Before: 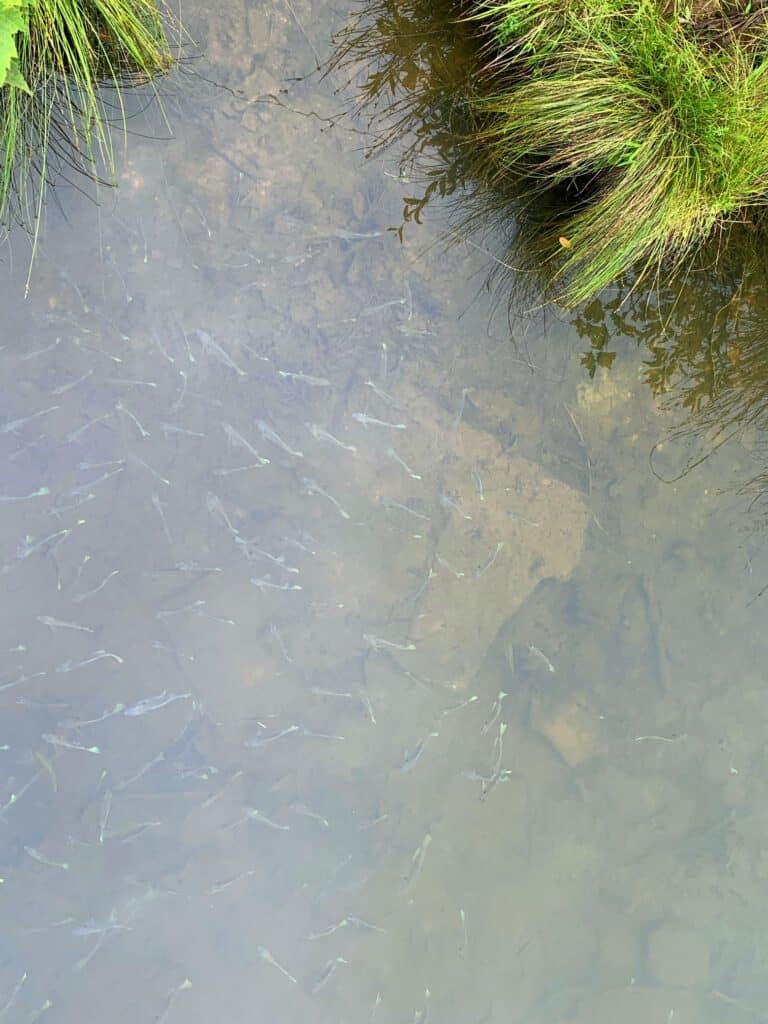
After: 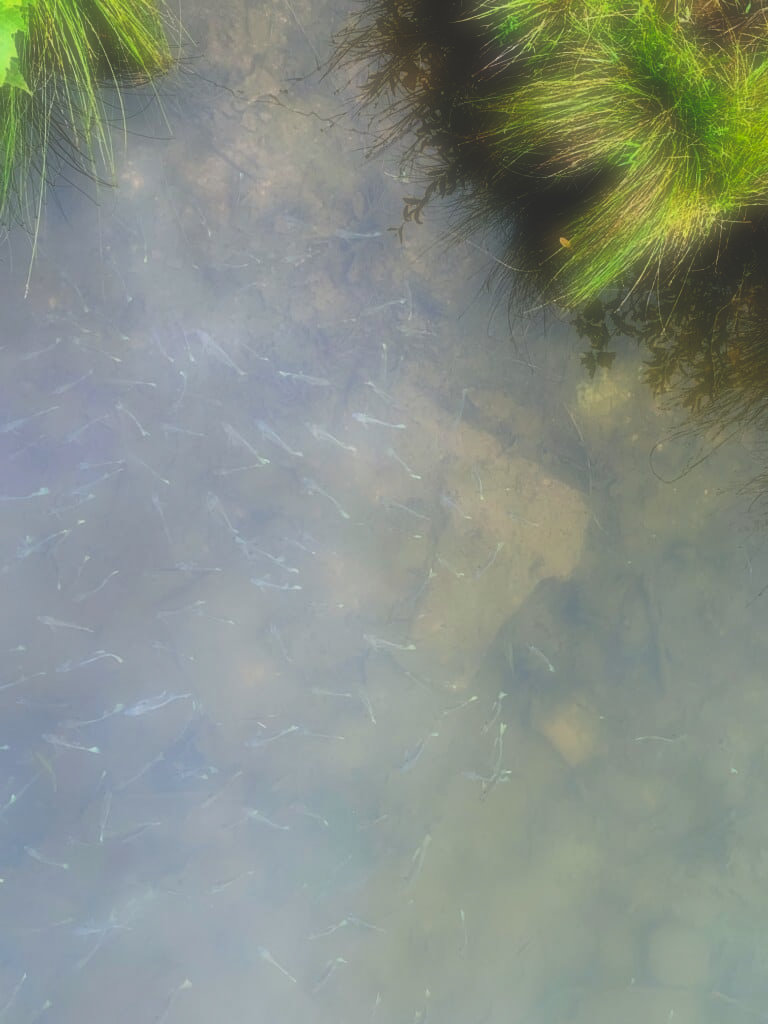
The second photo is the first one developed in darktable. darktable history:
base curve: curves: ch0 [(0, 0.02) (0.083, 0.036) (1, 1)], preserve colors none
soften: on, module defaults
